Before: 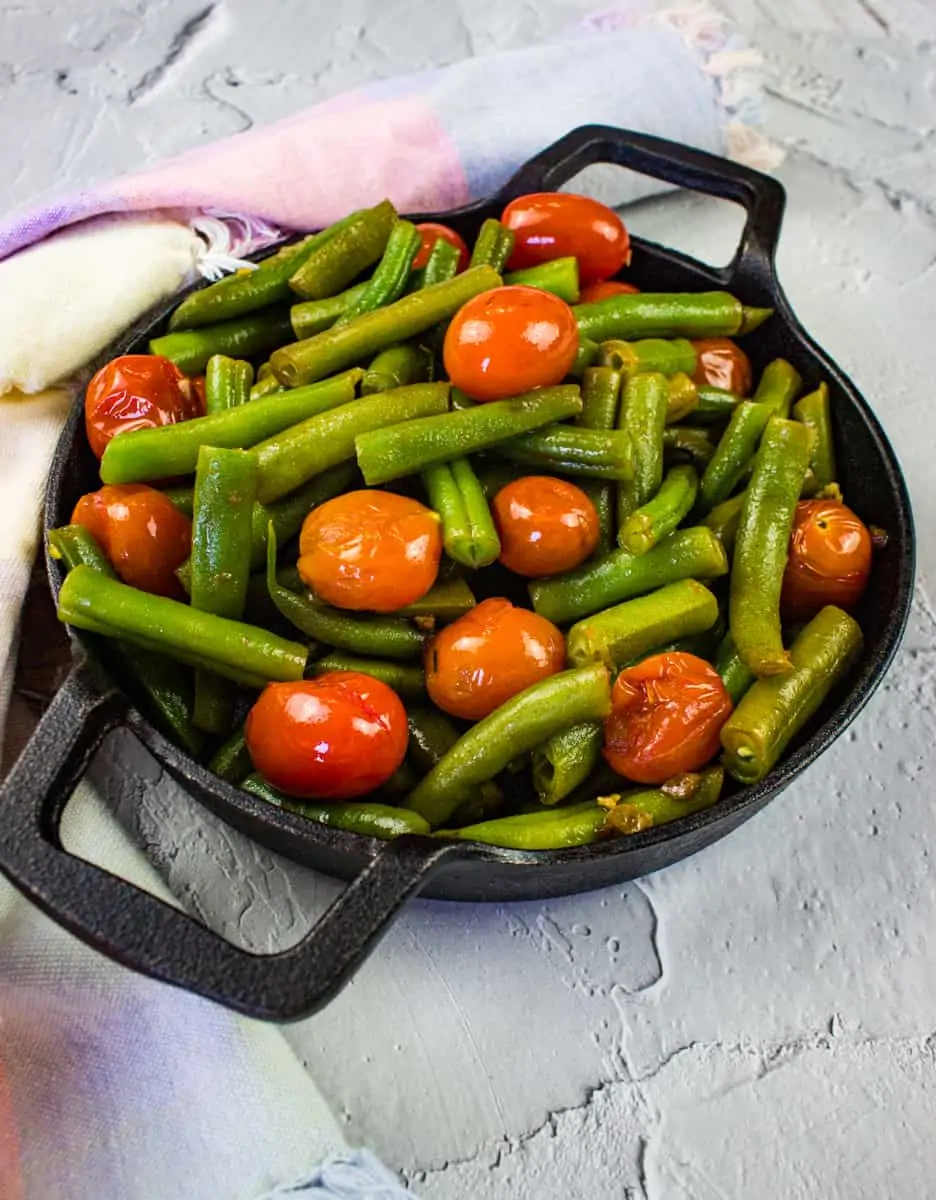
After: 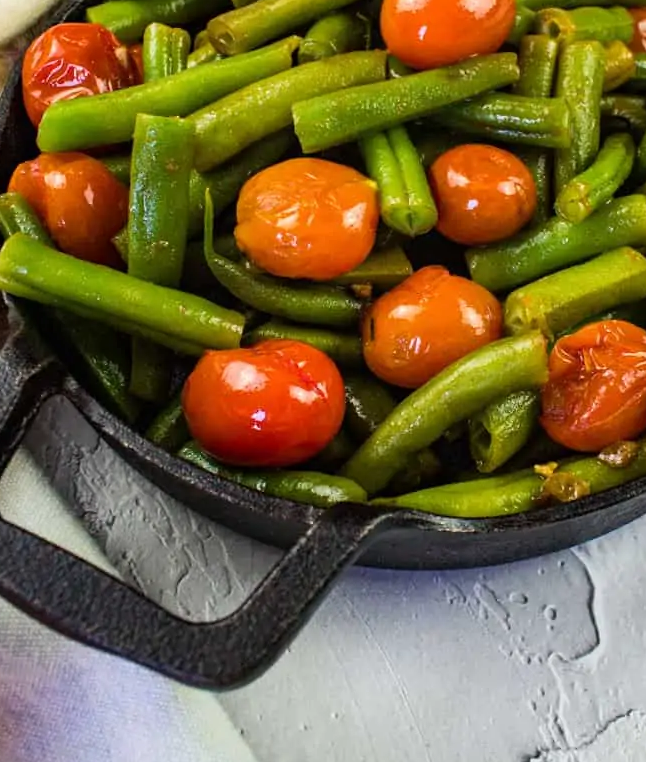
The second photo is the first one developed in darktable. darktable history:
crop: left 6.752%, top 27.743%, right 24.174%, bottom 8.739%
